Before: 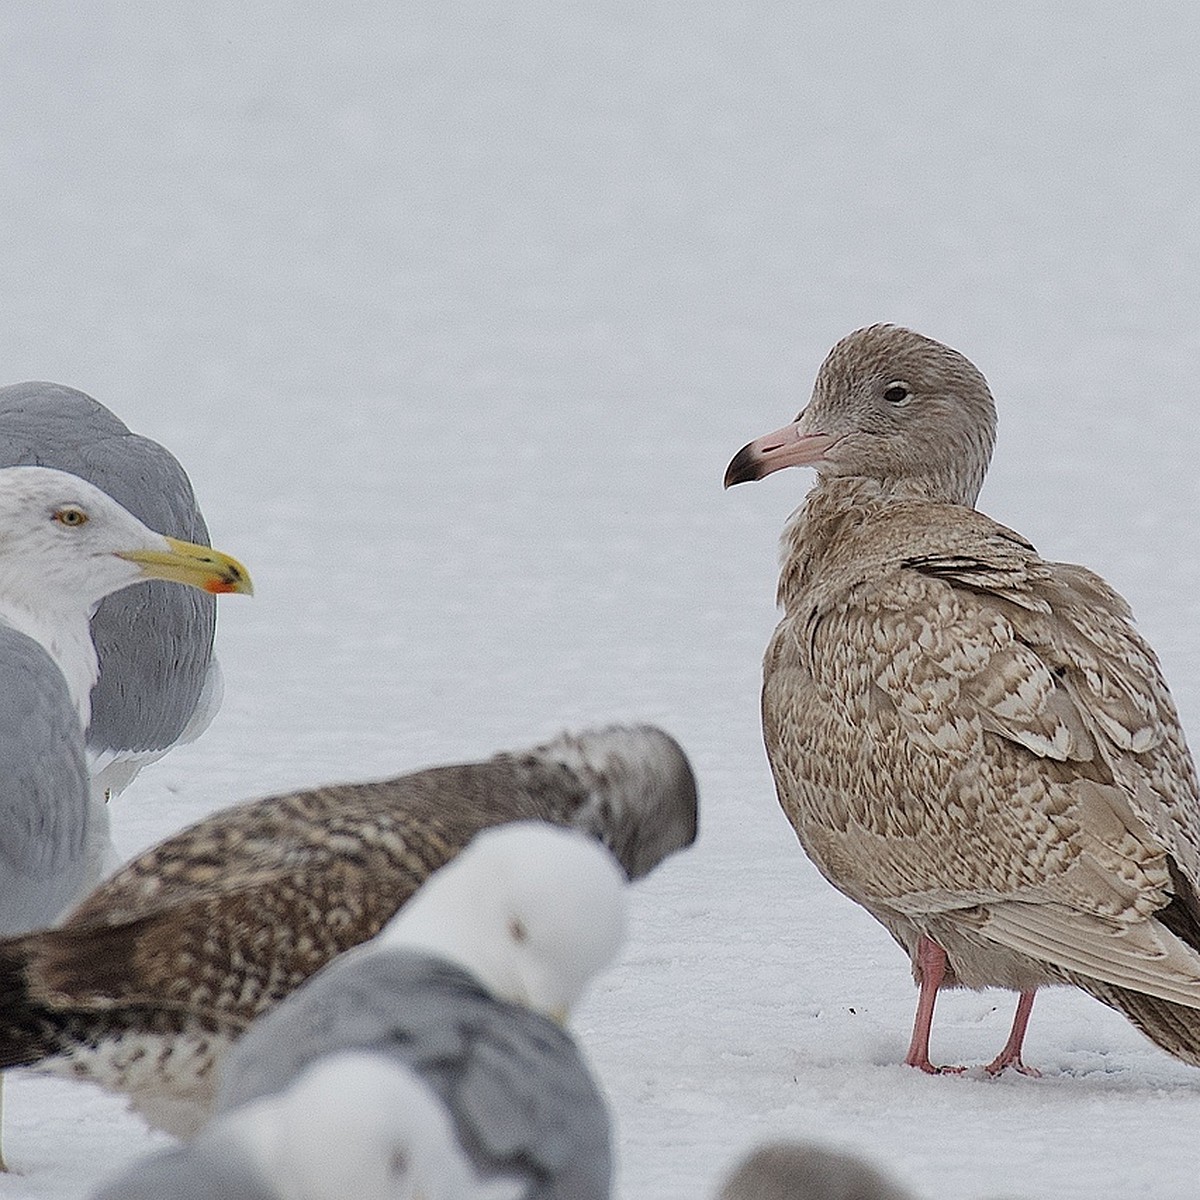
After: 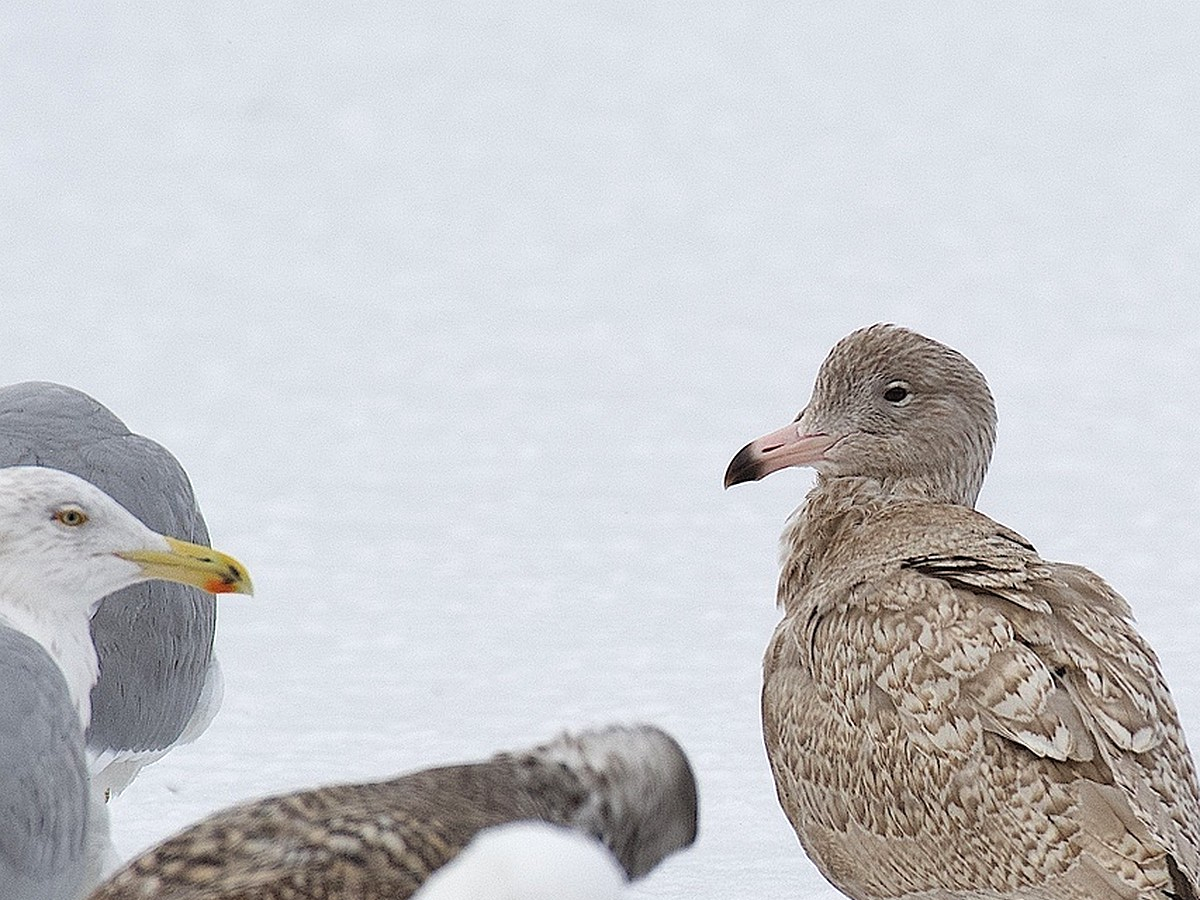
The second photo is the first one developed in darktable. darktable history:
crop: bottom 24.983%
tone equalizer: -8 EV -0.422 EV, -7 EV -0.412 EV, -6 EV -0.347 EV, -5 EV -0.24 EV, -3 EV 0.224 EV, -2 EV 0.312 EV, -1 EV 0.366 EV, +0 EV 0.438 EV
